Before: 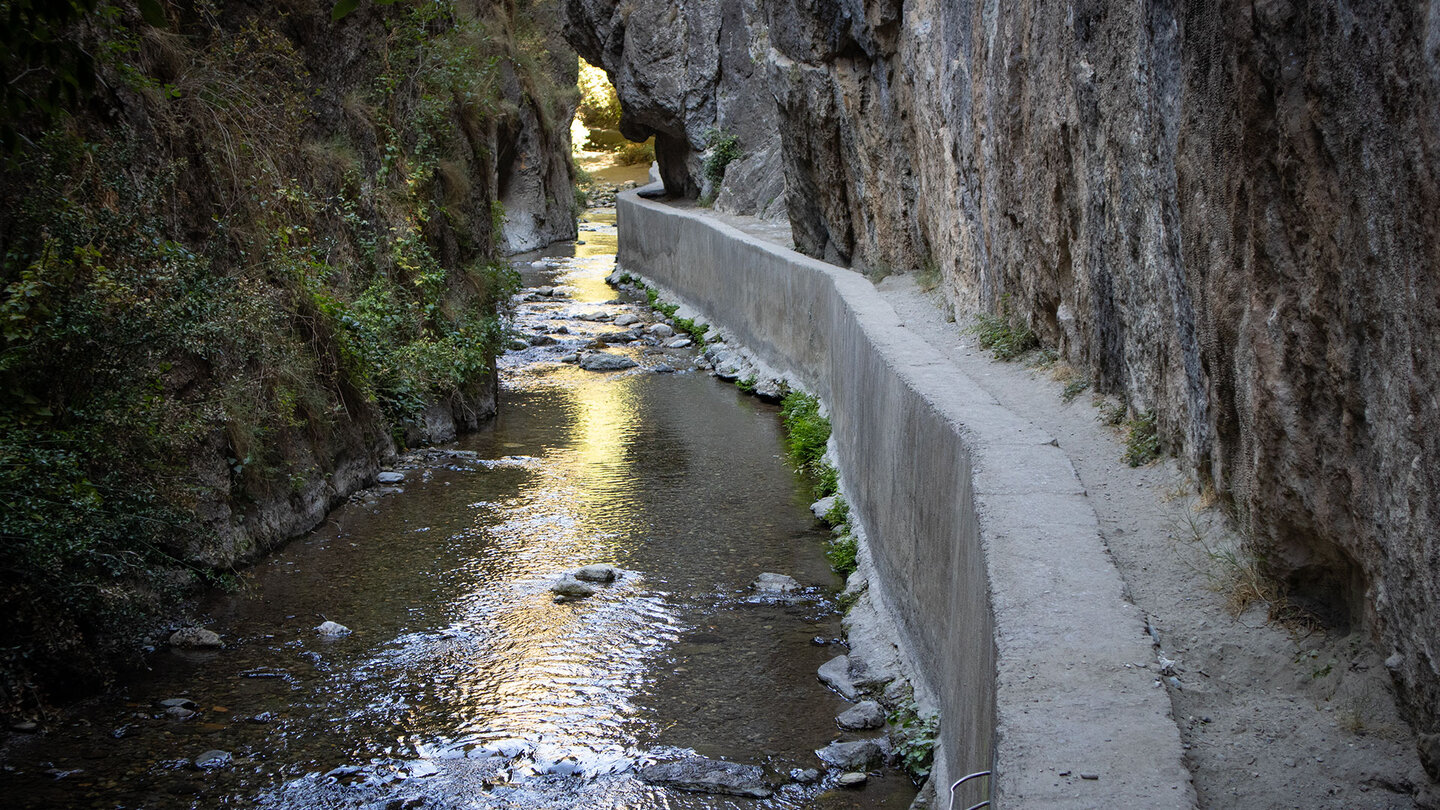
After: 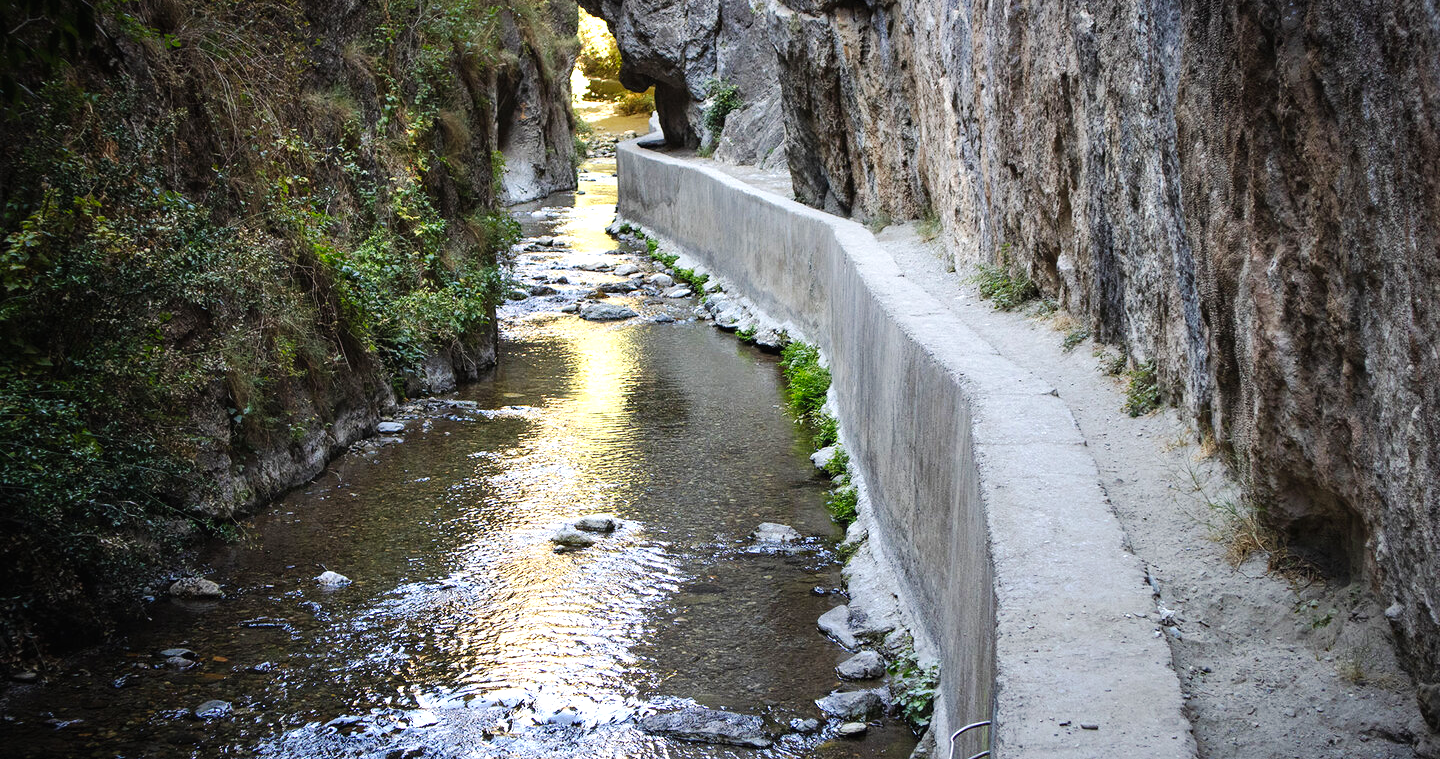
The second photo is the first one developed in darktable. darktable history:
crop and rotate: top 6.224%
exposure: black level correction 0, exposure 0.694 EV, compensate highlight preservation false
tone curve: curves: ch0 [(0, 0.01) (0.037, 0.032) (0.131, 0.108) (0.275, 0.256) (0.483, 0.512) (0.61, 0.665) (0.696, 0.742) (0.792, 0.819) (0.911, 0.925) (0.997, 0.995)]; ch1 [(0, 0) (0.308, 0.29) (0.425, 0.411) (0.492, 0.488) (0.507, 0.503) (0.53, 0.532) (0.573, 0.586) (0.683, 0.702) (0.746, 0.77) (1, 1)]; ch2 [(0, 0) (0.246, 0.233) (0.36, 0.352) (0.415, 0.415) (0.485, 0.487) (0.502, 0.504) (0.525, 0.518) (0.539, 0.539) (0.587, 0.594) (0.636, 0.652) (0.711, 0.729) (0.845, 0.855) (0.998, 0.977)], preserve colors none
